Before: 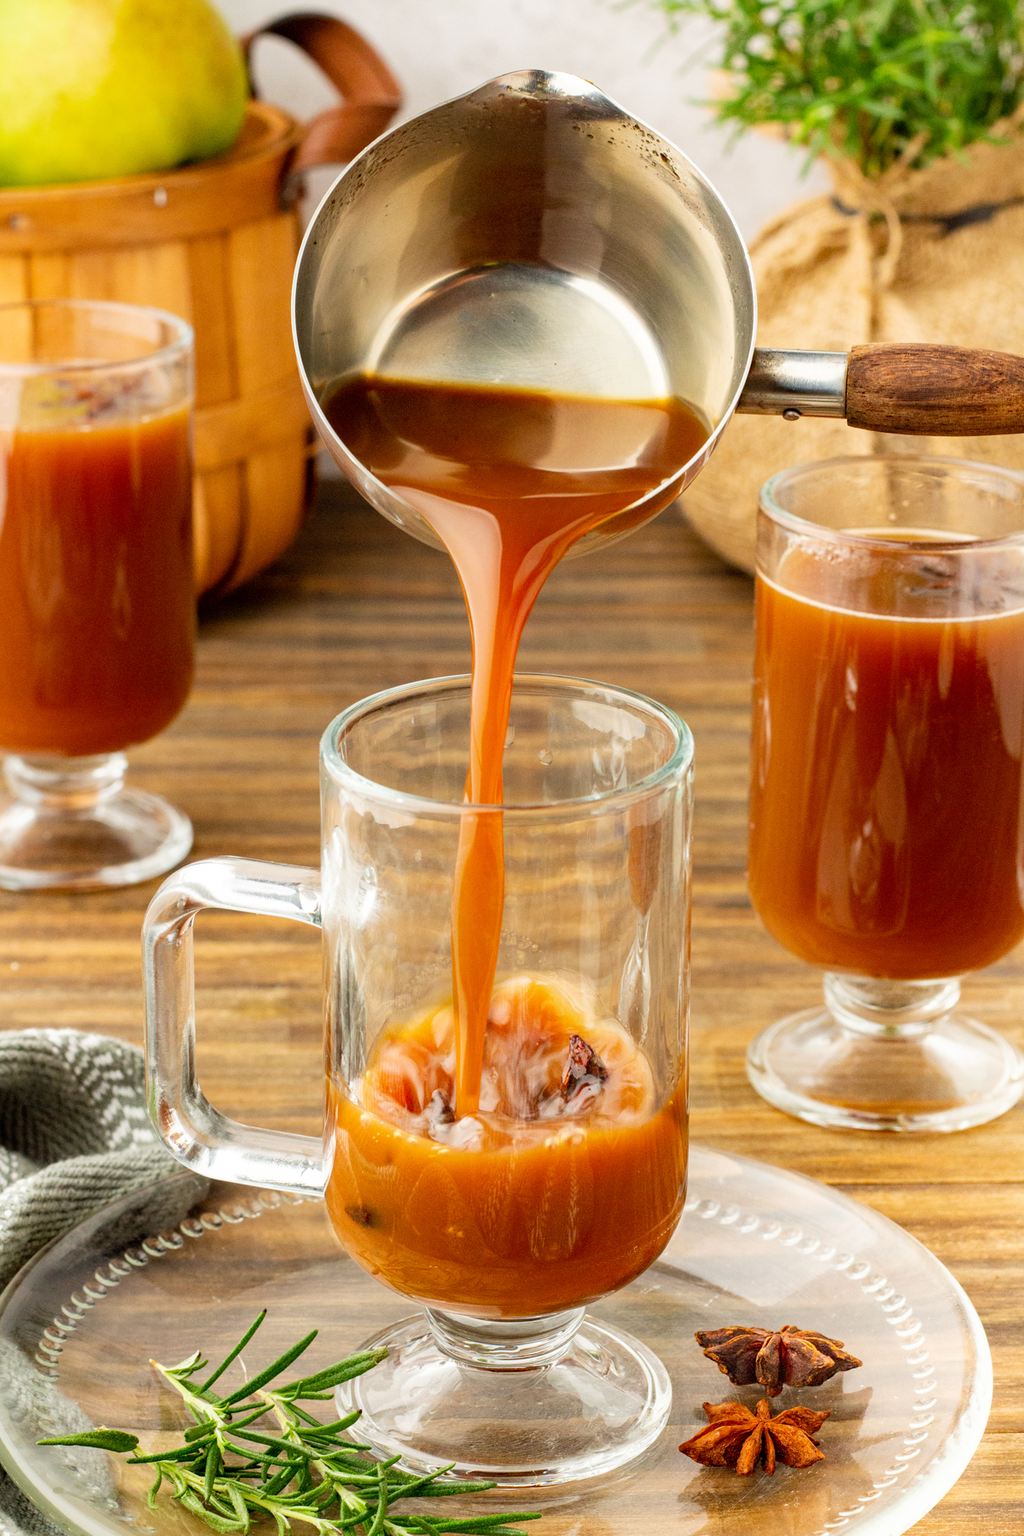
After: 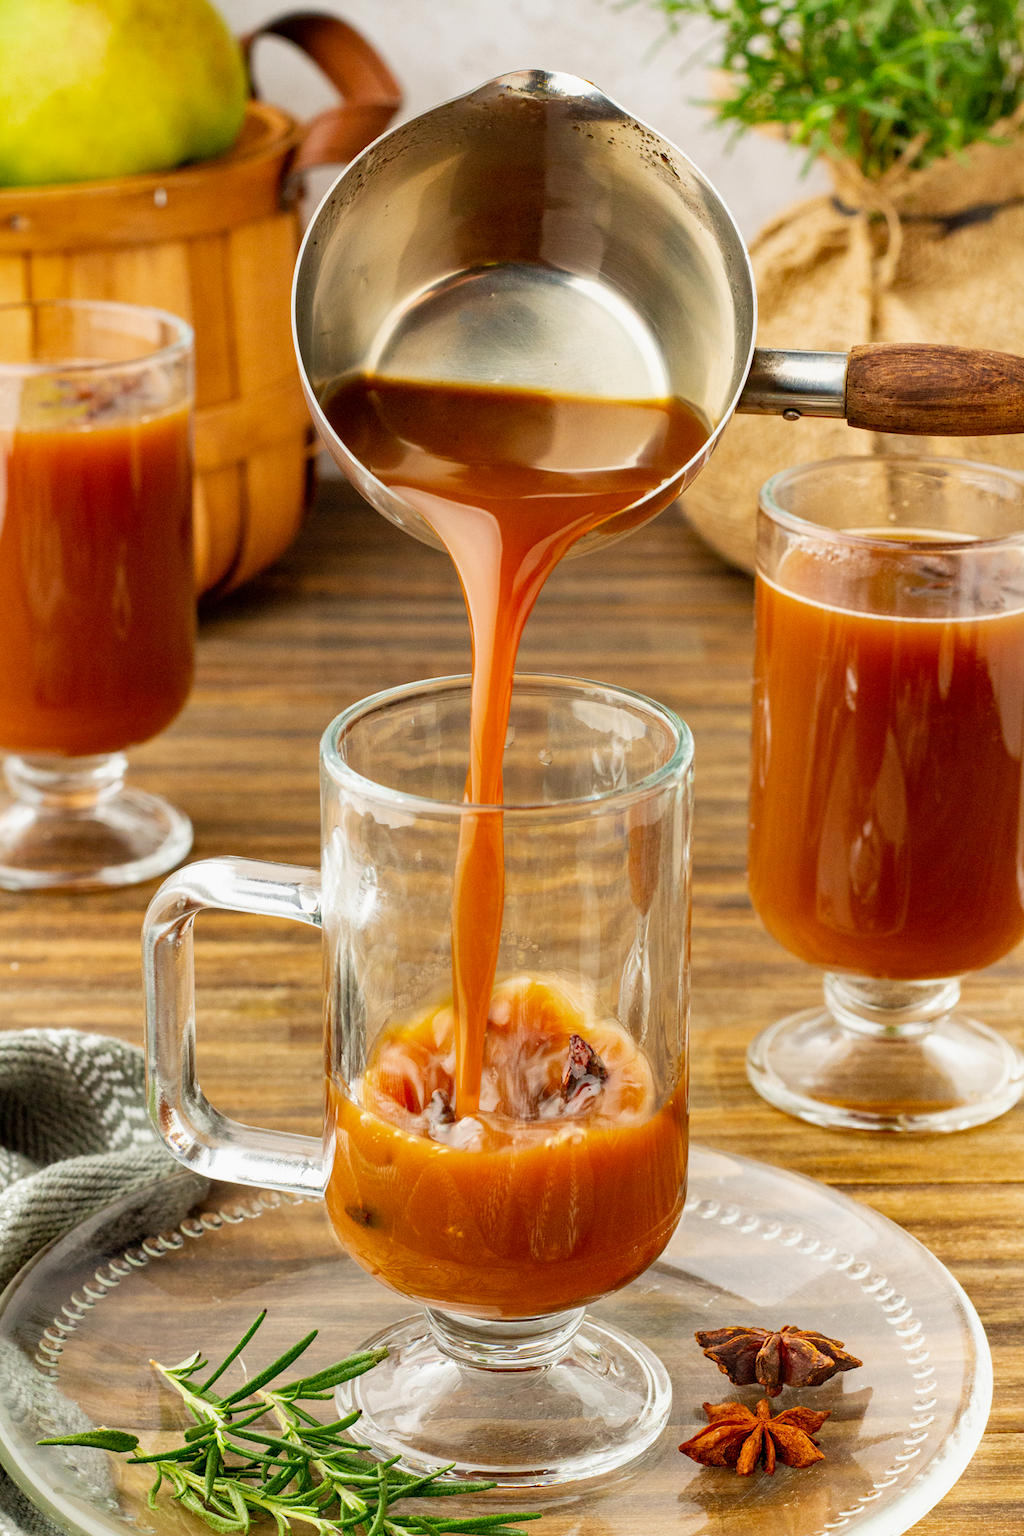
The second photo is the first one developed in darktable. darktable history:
shadows and highlights: shadows 43.68, white point adjustment -1.46, soften with gaussian
